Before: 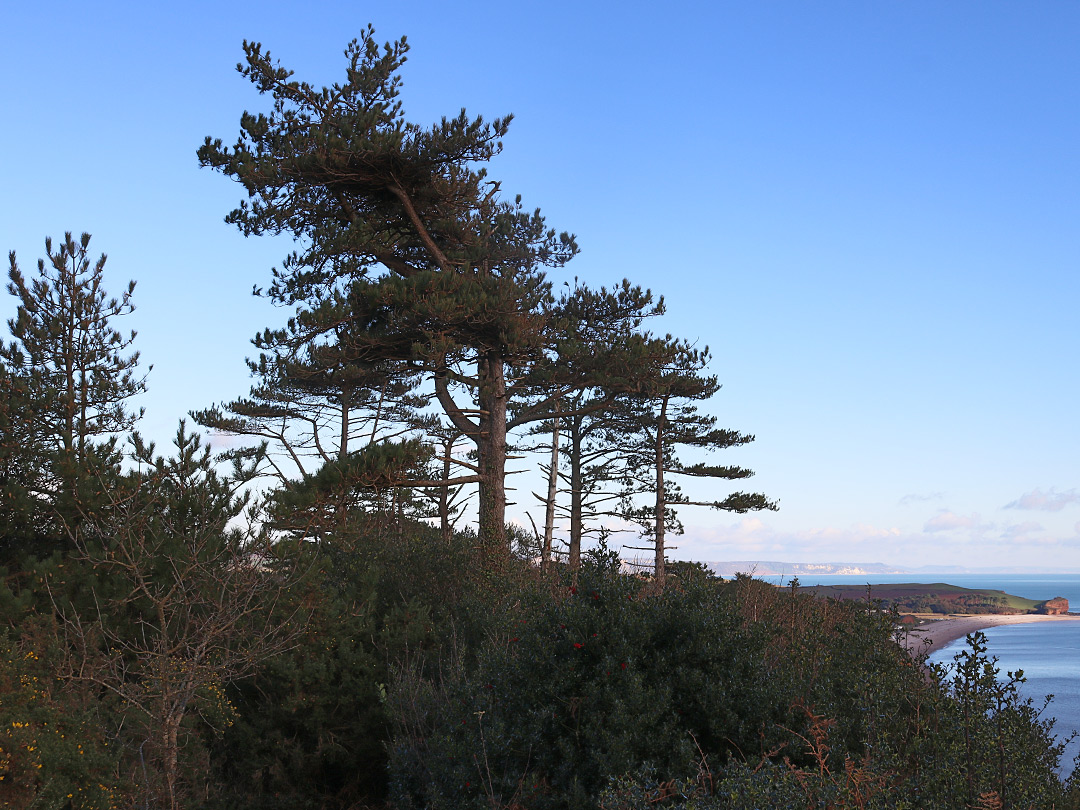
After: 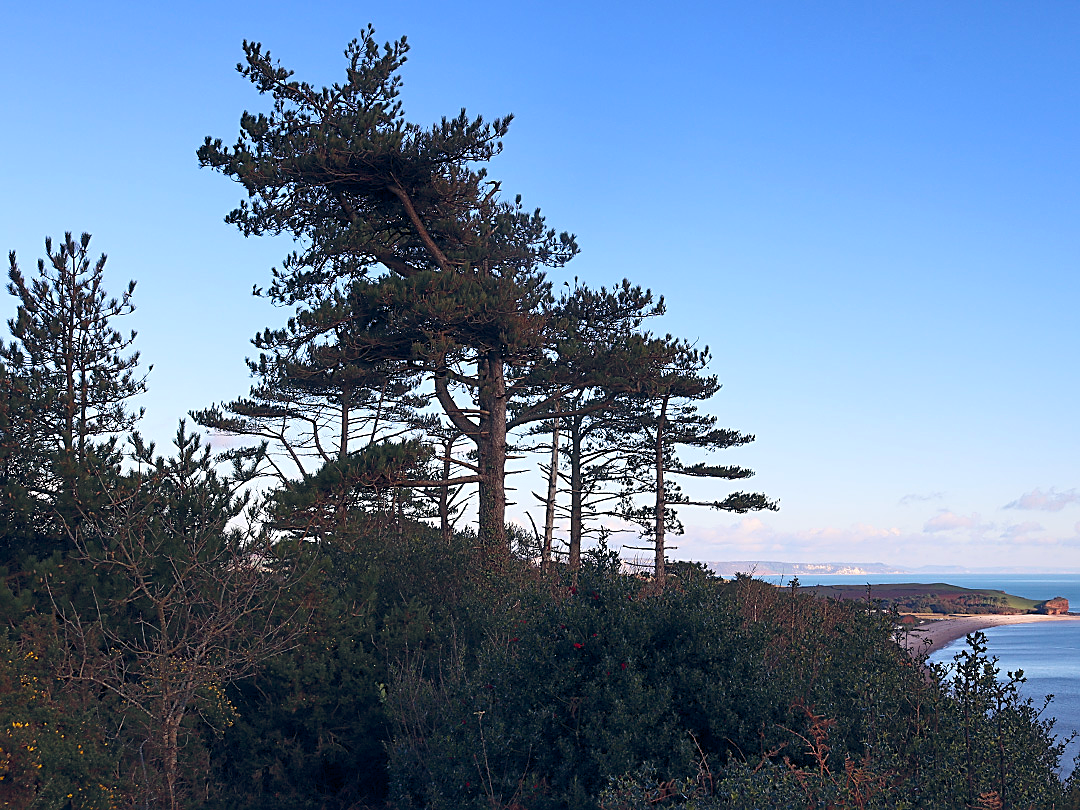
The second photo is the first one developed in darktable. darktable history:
color balance rgb: shadows lift › hue 87.51°, highlights gain › chroma 0.68%, highlights gain › hue 55.1°, global offset › chroma 0.13%, global offset › hue 253.66°, linear chroma grading › global chroma 0.5%, perceptual saturation grading › global saturation 16.38%
contrast equalizer: octaves 7, y [[0.6 ×6], [0.55 ×6], [0 ×6], [0 ×6], [0 ×6]], mix 0.15
sharpen: on, module defaults
